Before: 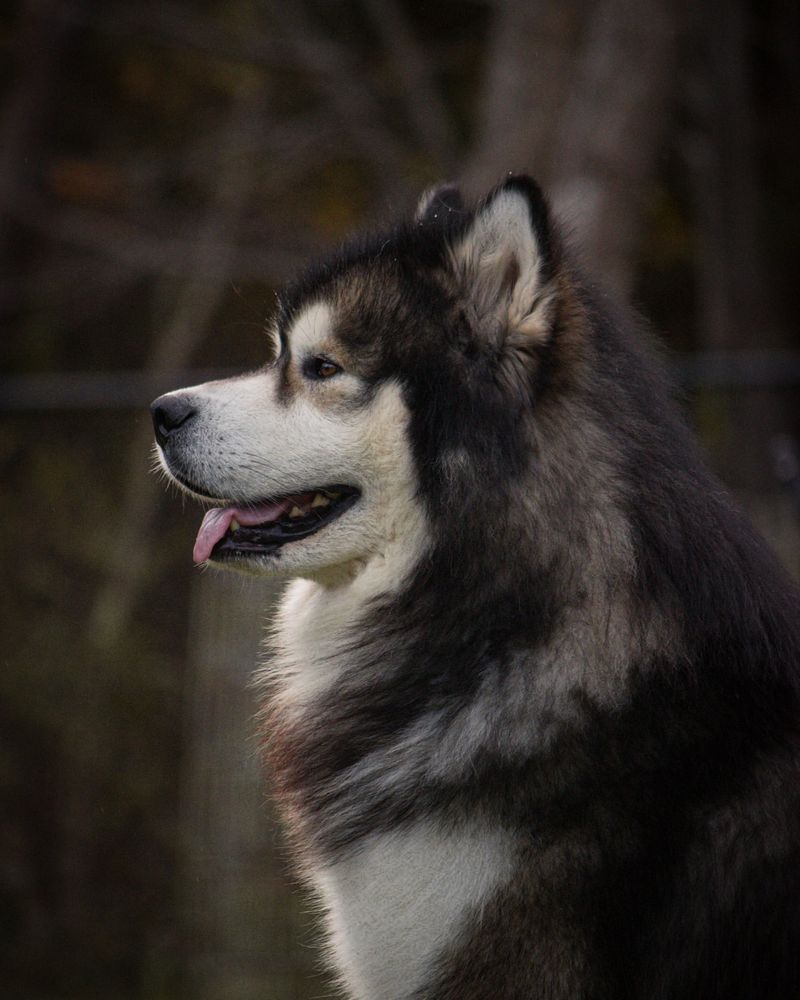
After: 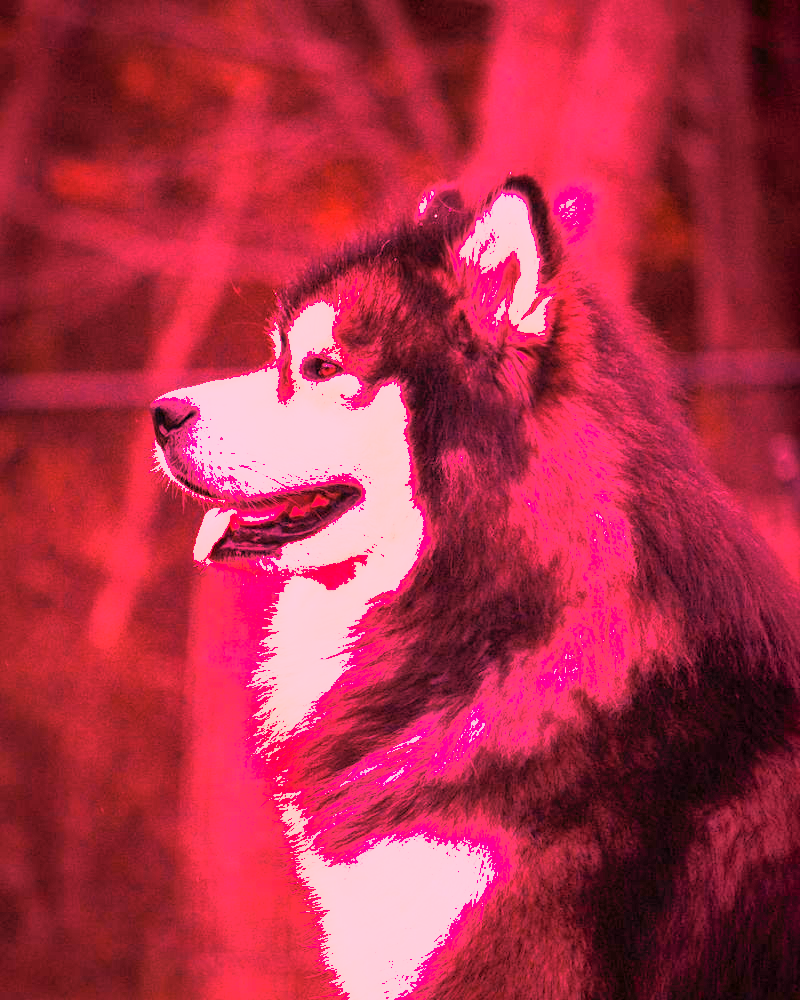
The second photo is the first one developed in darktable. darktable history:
white balance: red 4.26, blue 1.802
shadows and highlights: on, module defaults
